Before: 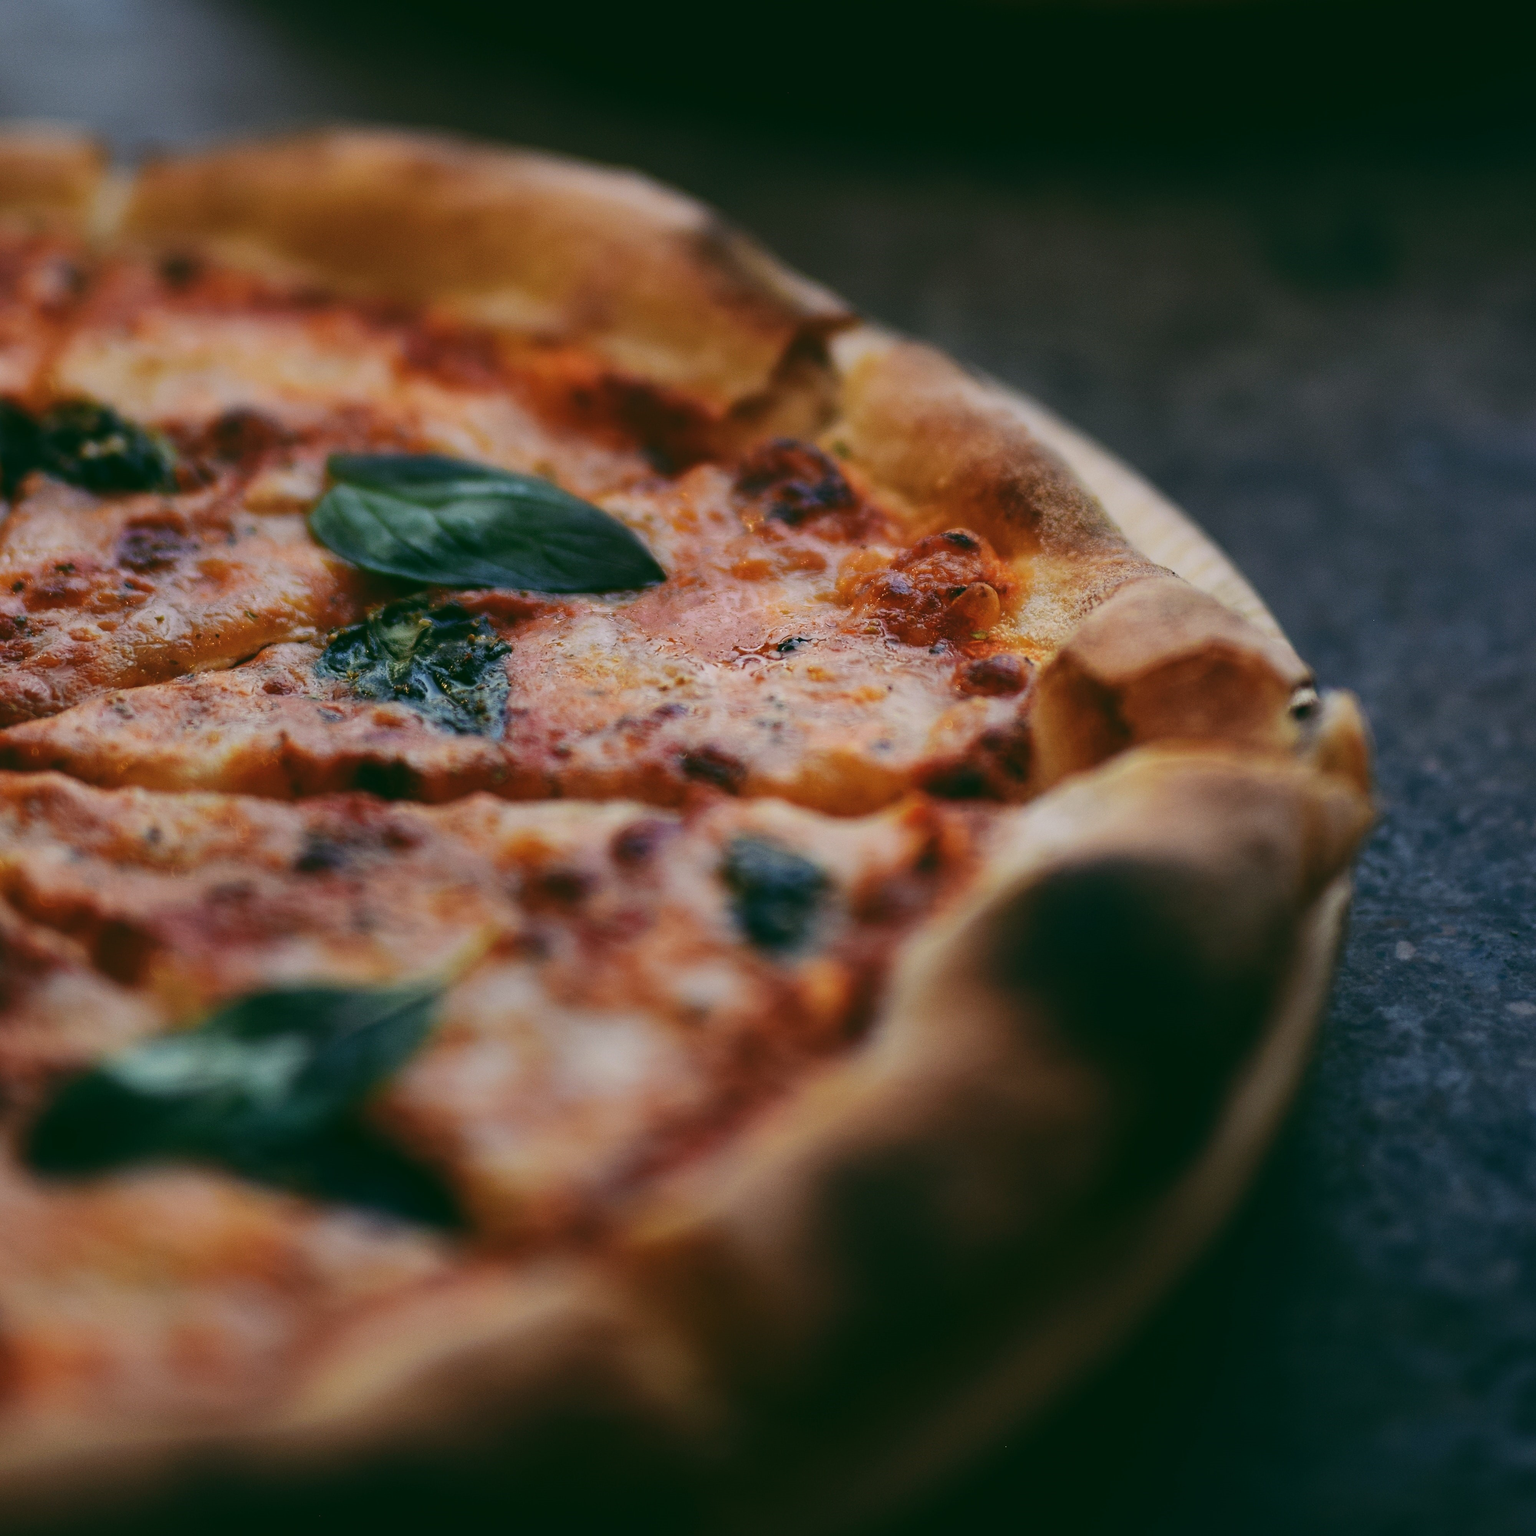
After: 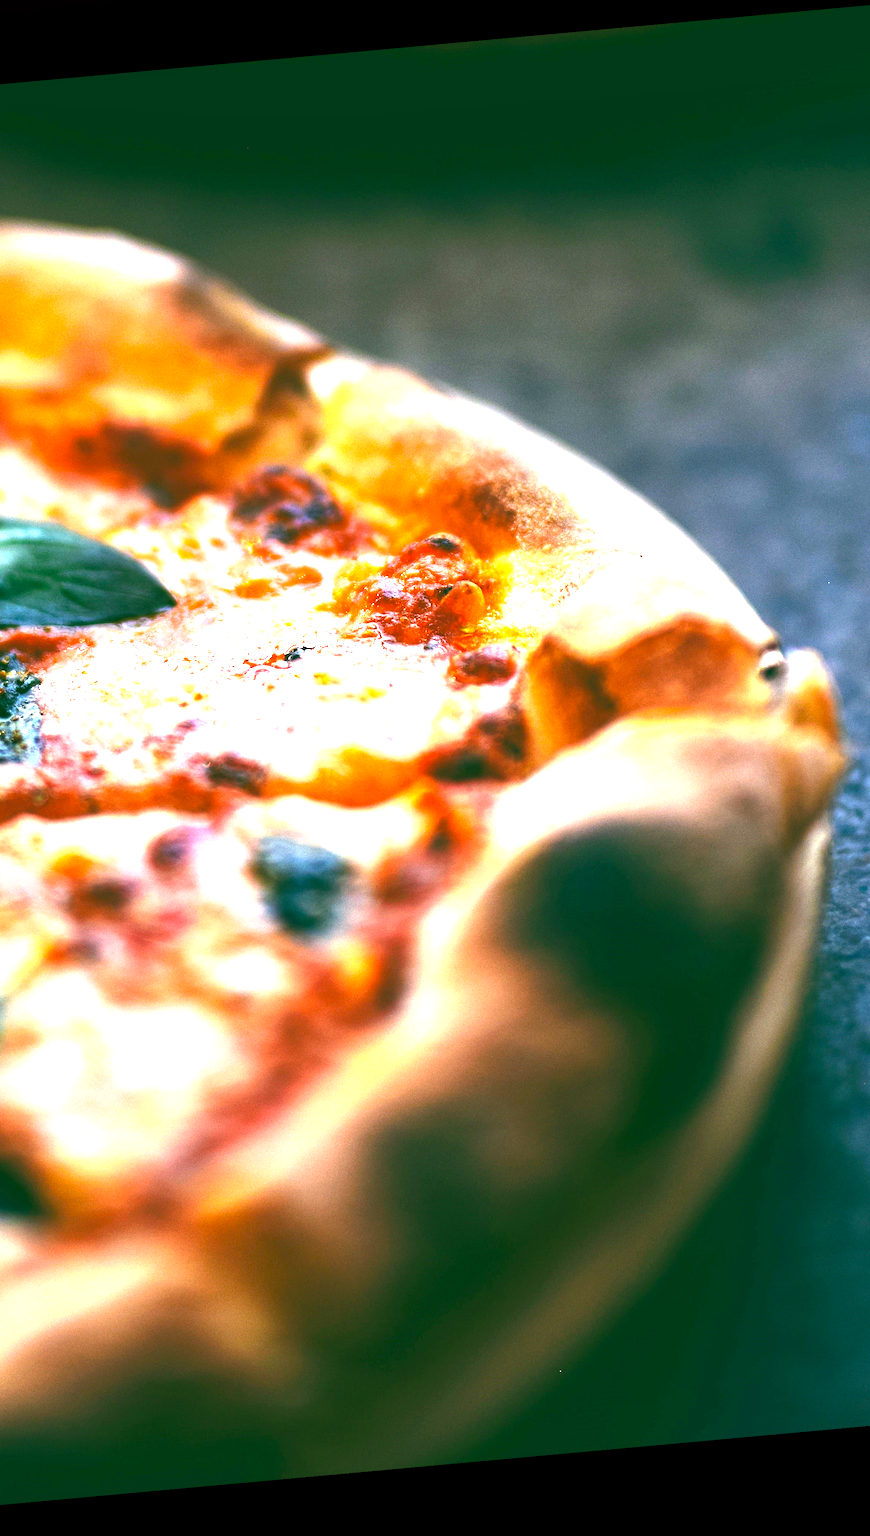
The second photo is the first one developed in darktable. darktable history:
exposure: black level correction 0, exposure 2.138 EV, compensate exposure bias true, compensate highlight preservation false
color balance: lift [1, 1.001, 0.999, 1.001], gamma [1, 1.004, 1.007, 0.993], gain [1, 0.991, 0.987, 1.013], contrast 7.5%, contrast fulcrum 10%, output saturation 115%
white balance: red 0.983, blue 1.036
crop: left 31.458%, top 0%, right 11.876%
rotate and perspective: rotation -5.2°, automatic cropping off
local contrast: highlights 100%, shadows 100%, detail 120%, midtone range 0.2
